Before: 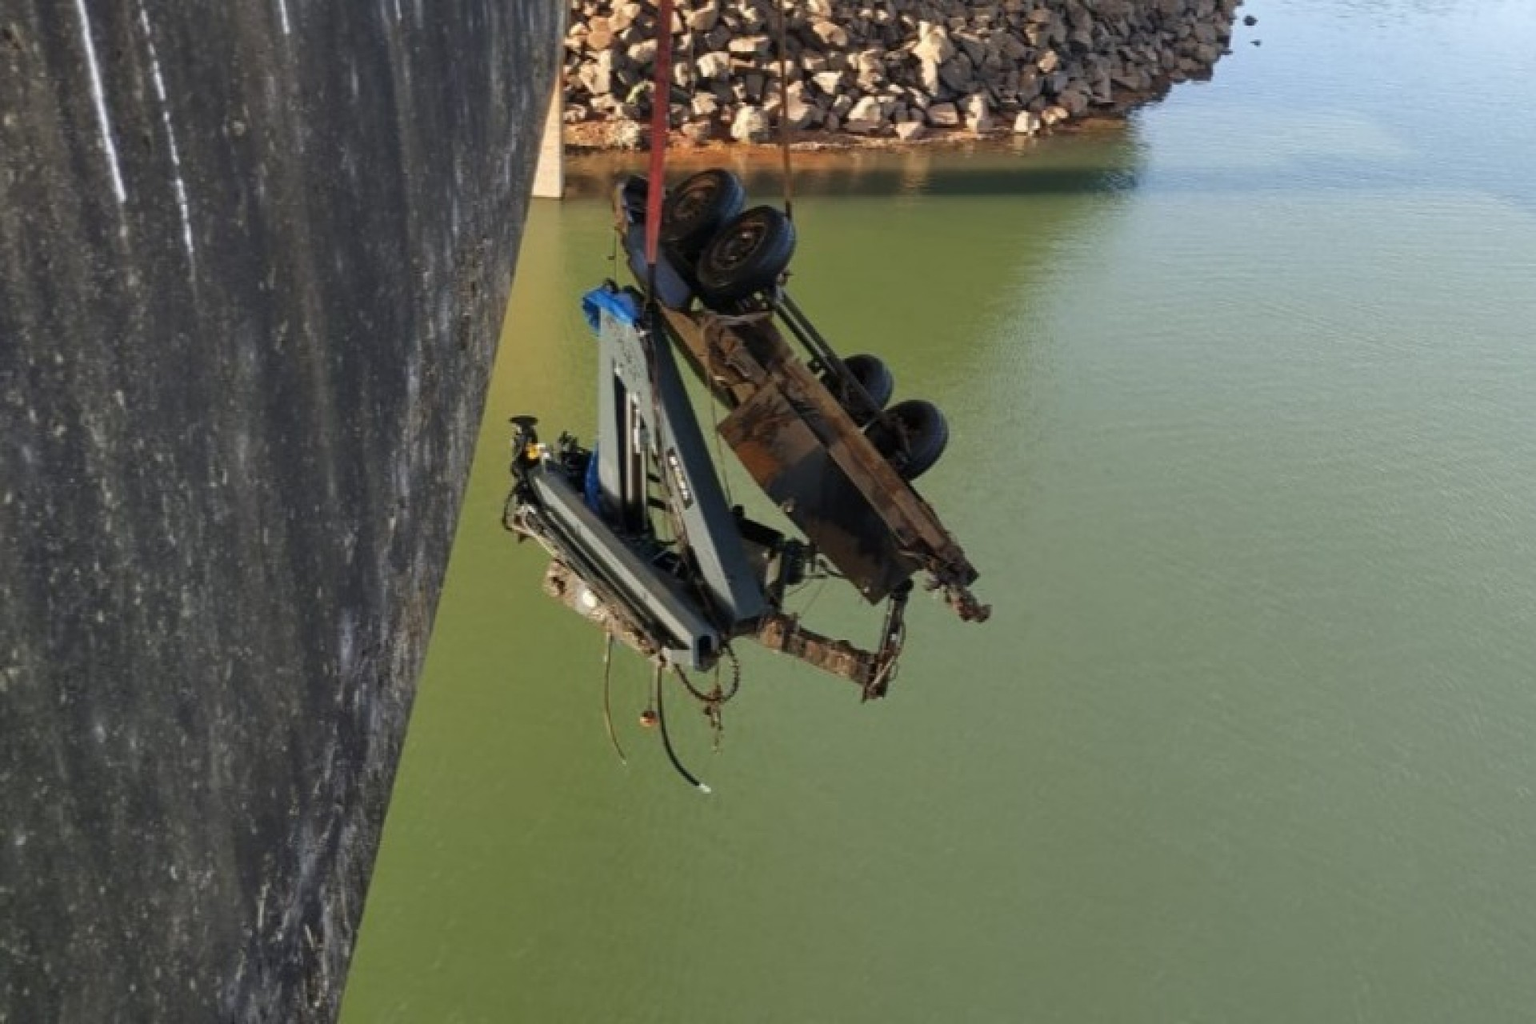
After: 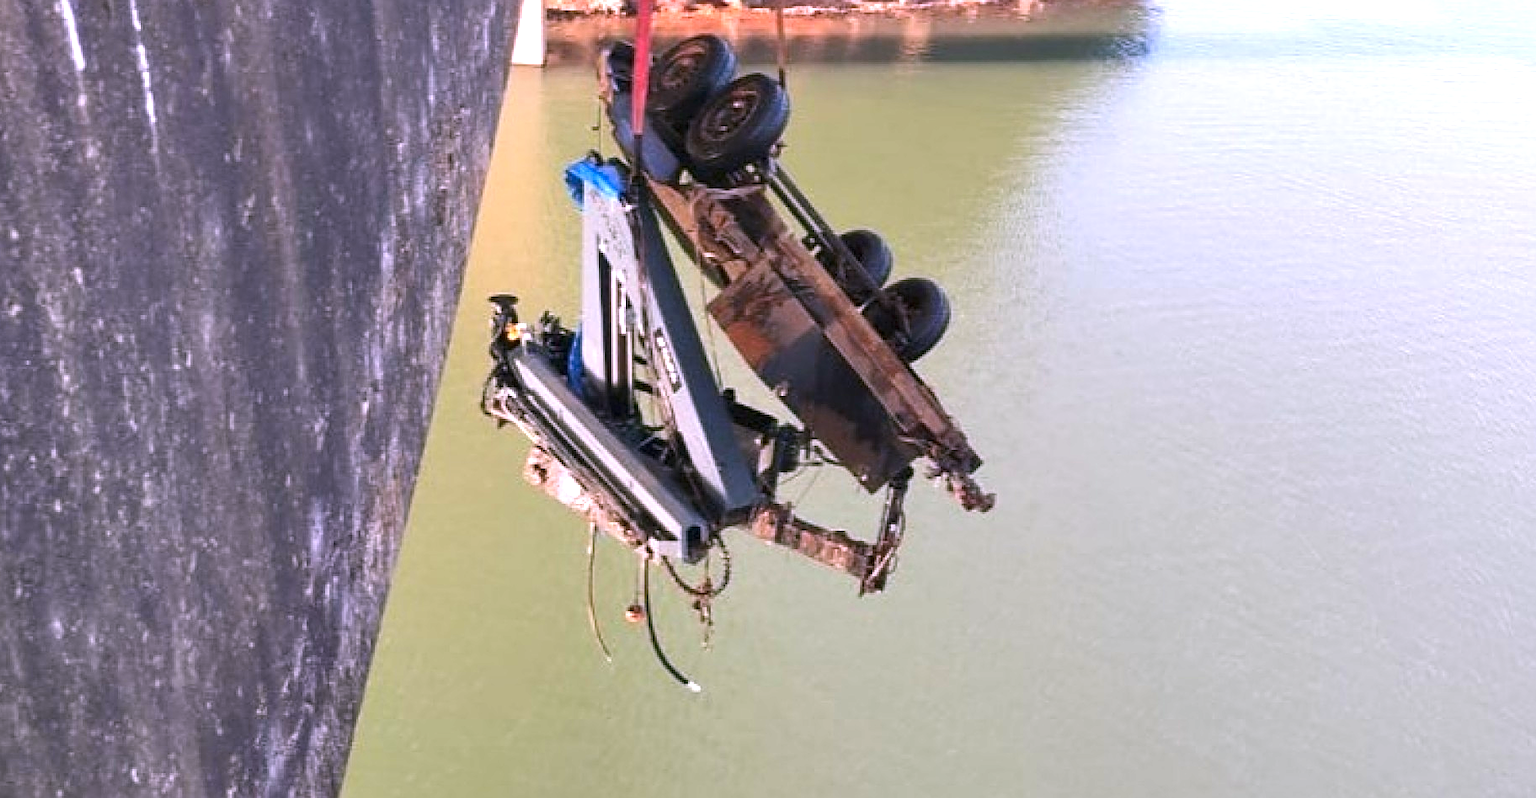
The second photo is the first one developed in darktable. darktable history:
crop and rotate: left 2.991%, top 13.302%, right 1.981%, bottom 12.636%
exposure: black level correction 0, exposure 1.2 EV, compensate exposure bias true, compensate highlight preservation false
contrast brightness saturation: contrast 0.1, brightness 0.03, saturation 0.09
color correction: highlights a* 15.46, highlights b* -20.56
white balance: red 1.009, blue 1.027
sharpen: on, module defaults
